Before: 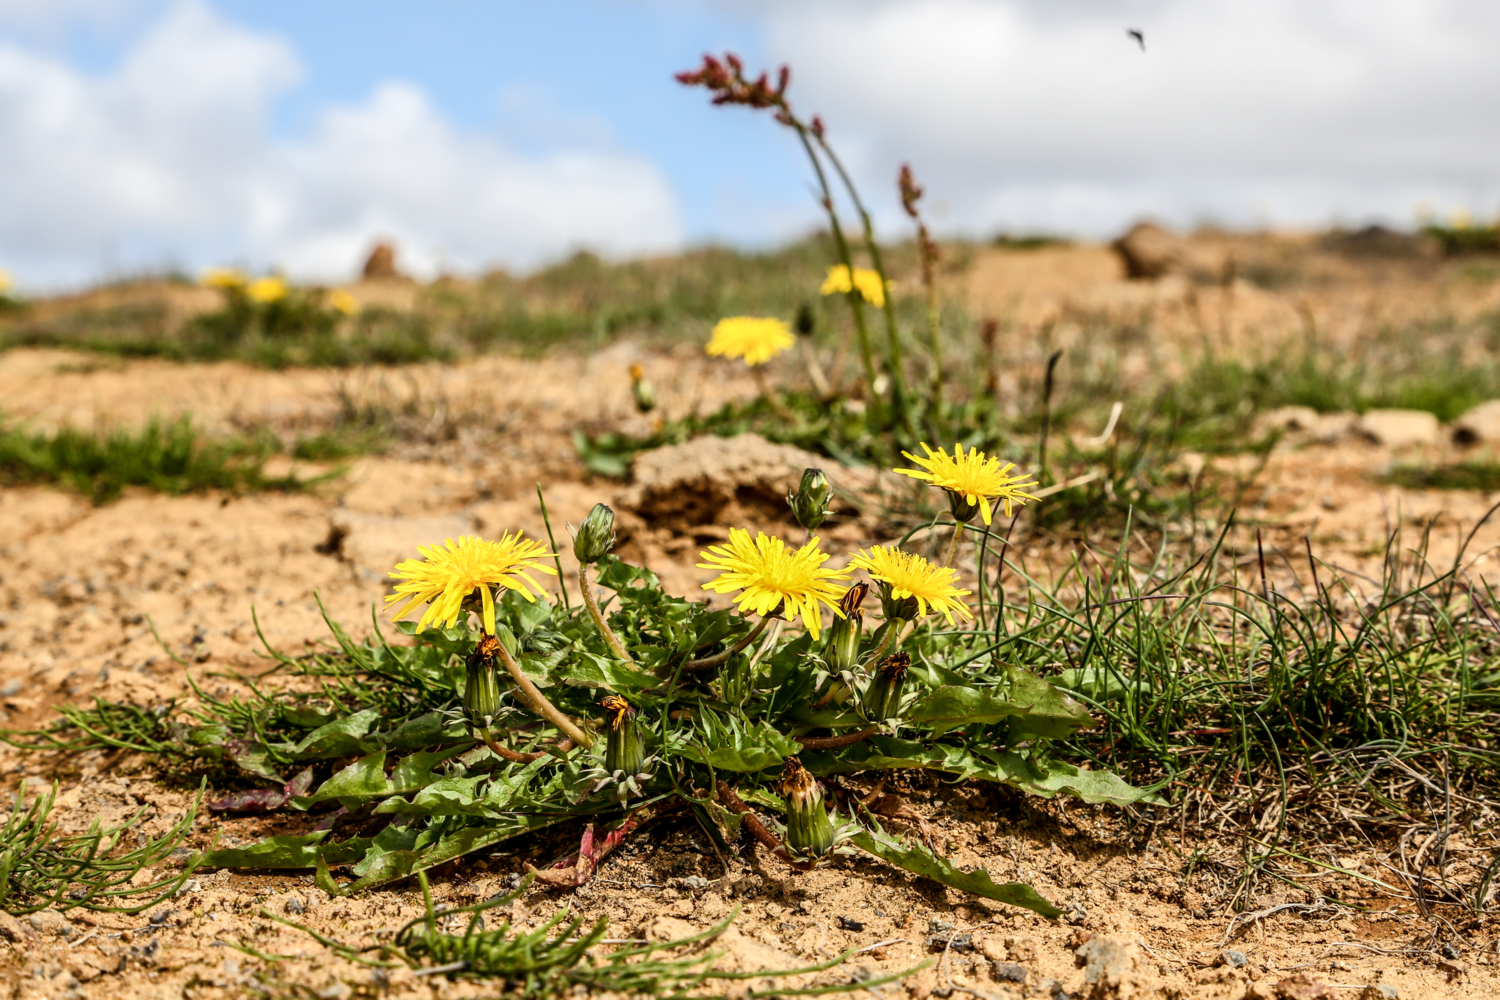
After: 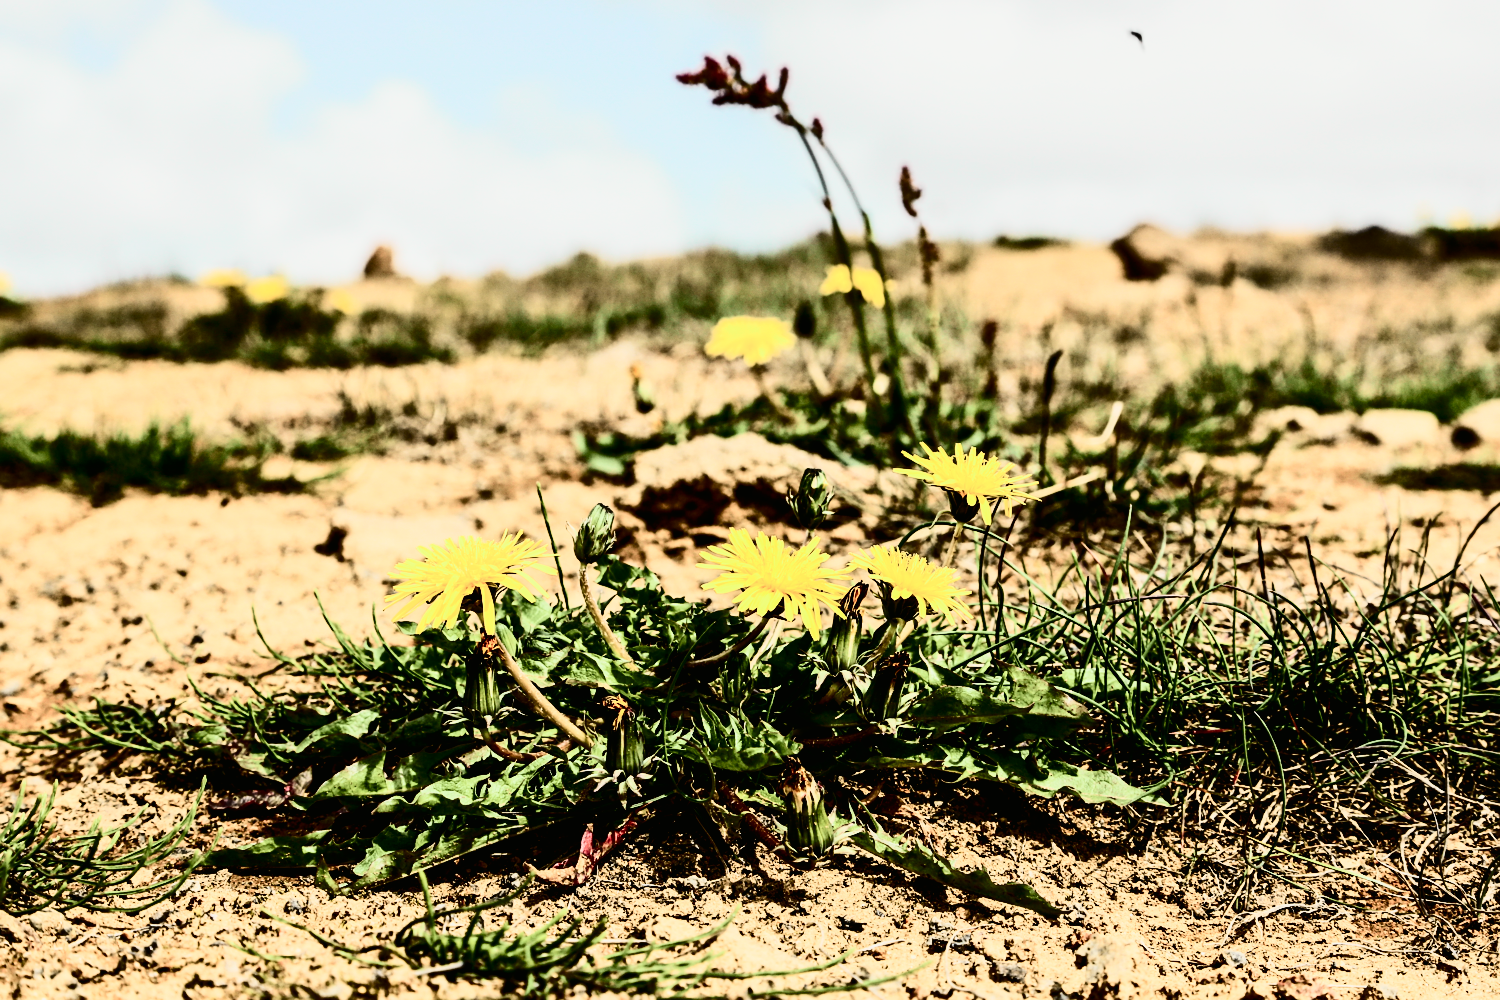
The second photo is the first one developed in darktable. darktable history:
tone curve: curves: ch0 [(0, 0.008) (0.107, 0.091) (0.283, 0.287) (0.461, 0.498) (0.64, 0.679) (0.822, 0.841) (0.998, 0.978)]; ch1 [(0, 0) (0.316, 0.349) (0.466, 0.442) (0.502, 0.5) (0.527, 0.519) (0.561, 0.553) (0.608, 0.629) (0.669, 0.704) (0.859, 0.899) (1, 1)]; ch2 [(0, 0) (0.33, 0.301) (0.421, 0.443) (0.473, 0.498) (0.502, 0.504) (0.522, 0.525) (0.592, 0.61) (0.705, 0.7) (1, 1)], color space Lab, independent channels, preserve colors none
contrast brightness saturation: contrast 0.5, saturation -0.1
sharpen: amount 0.2
filmic rgb: black relative exposure -5 EV, white relative exposure 3.5 EV, hardness 3.19, contrast 1.2, highlights saturation mix -50%
